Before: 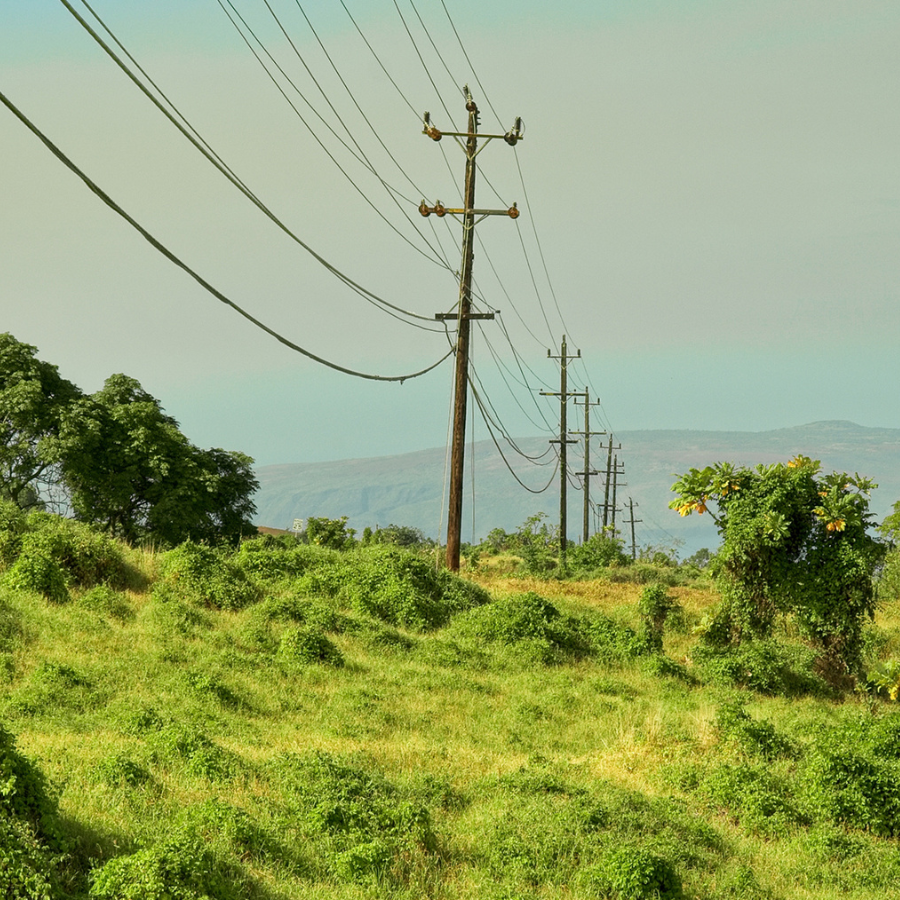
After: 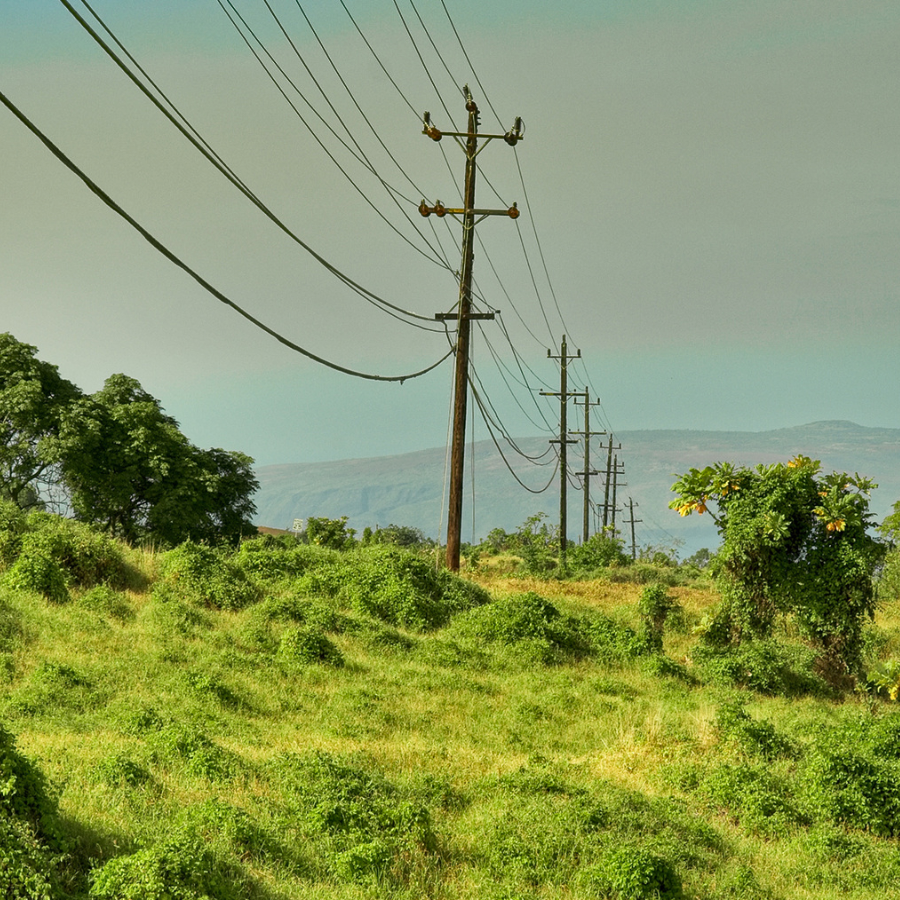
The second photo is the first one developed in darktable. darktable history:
shadows and highlights: shadows 30.63, highlights -62.65, soften with gaussian
